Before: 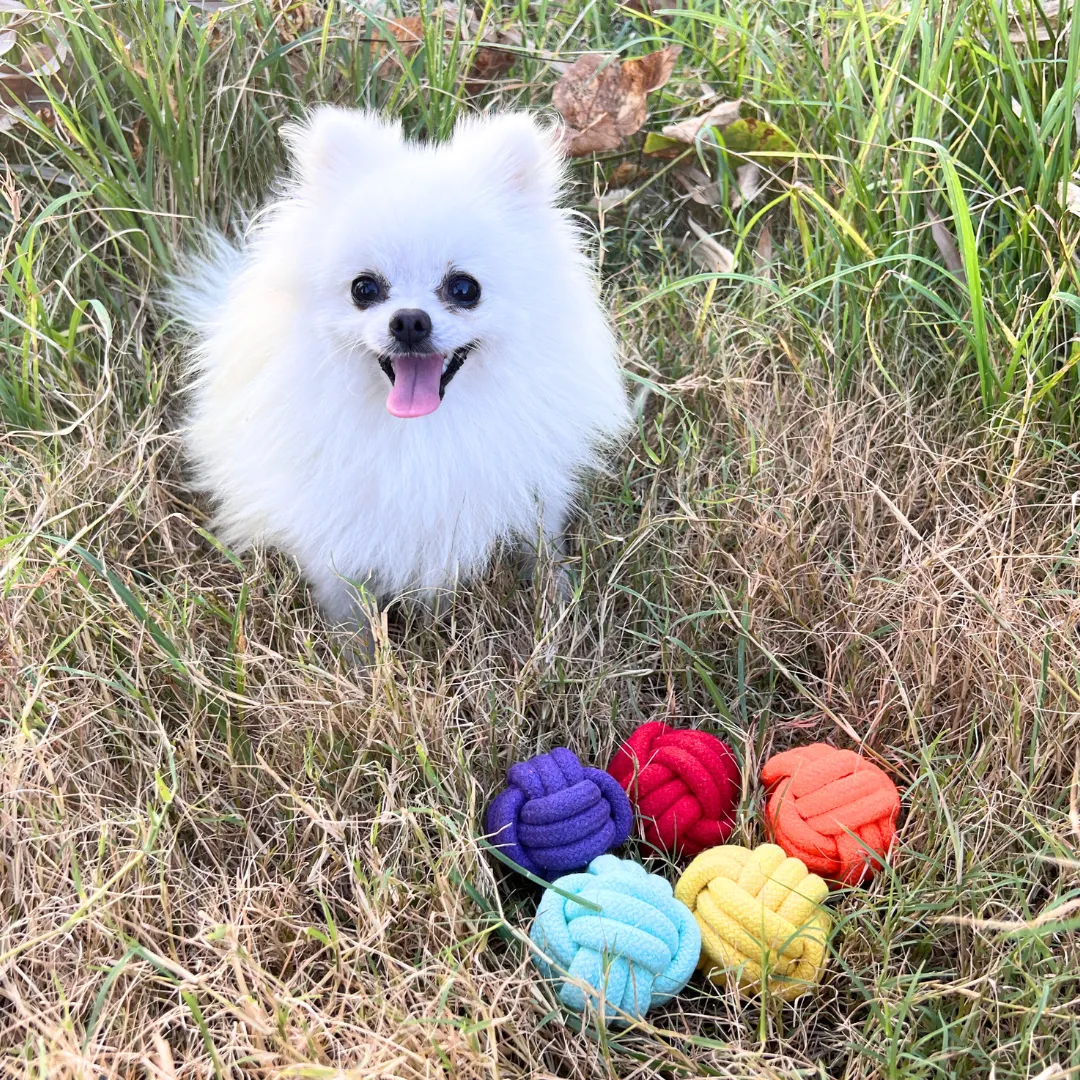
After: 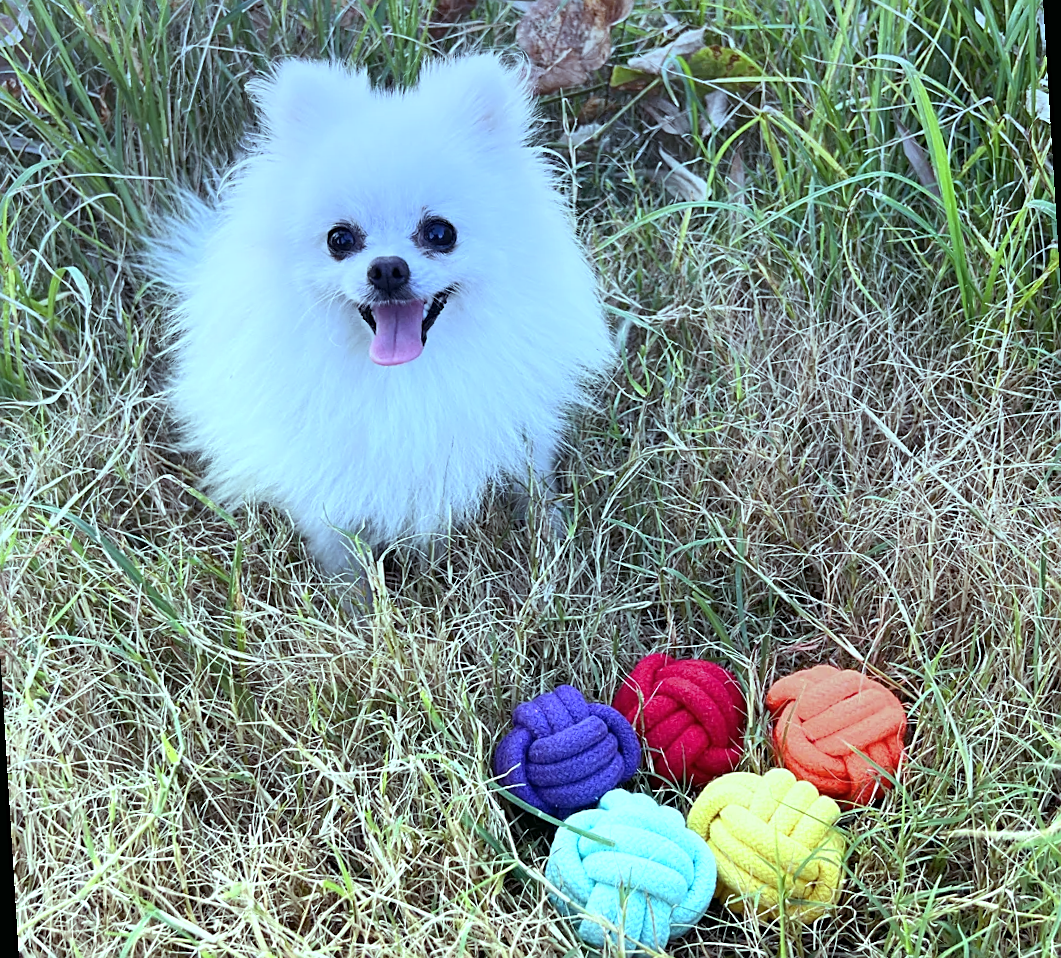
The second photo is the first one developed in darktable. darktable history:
sharpen: on, module defaults
exposure: exposure 0.127 EV, compensate highlight preservation false
rotate and perspective: rotation -3.52°, crop left 0.036, crop right 0.964, crop top 0.081, crop bottom 0.919
color balance rgb: global vibrance 0.5%
color balance: mode lift, gamma, gain (sRGB), lift [0.997, 0.979, 1.021, 1.011], gamma [1, 1.084, 0.916, 0.998], gain [1, 0.87, 1.13, 1.101], contrast 4.55%, contrast fulcrum 38.24%, output saturation 104.09%
graduated density: hue 238.83°, saturation 50%
